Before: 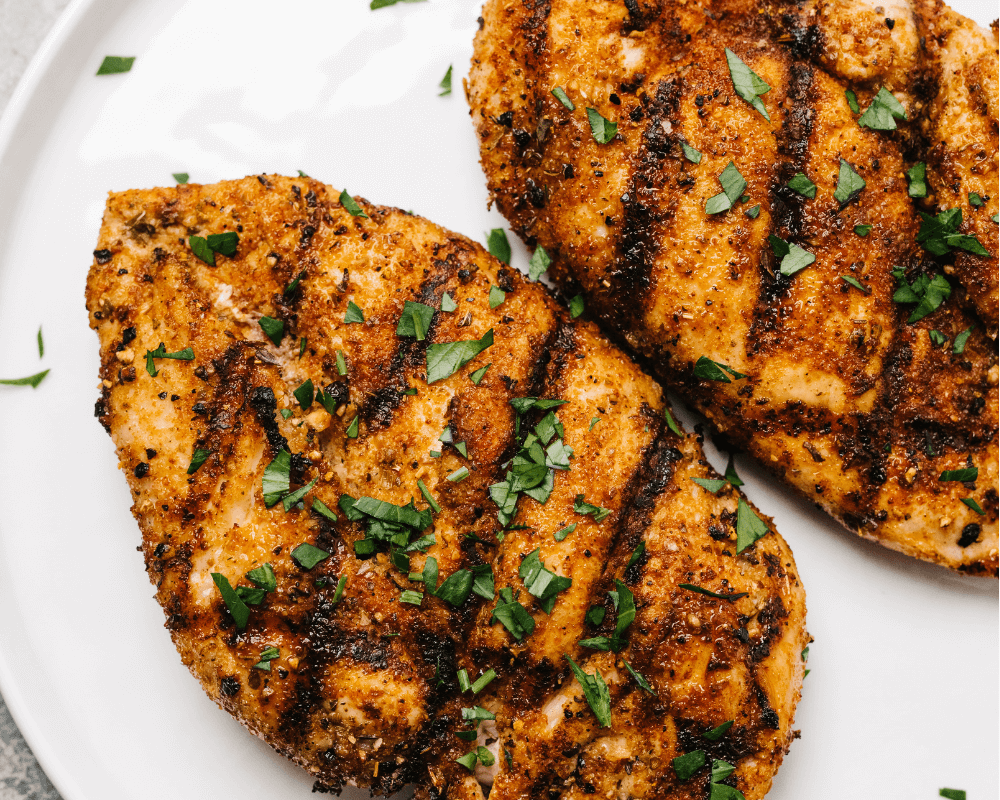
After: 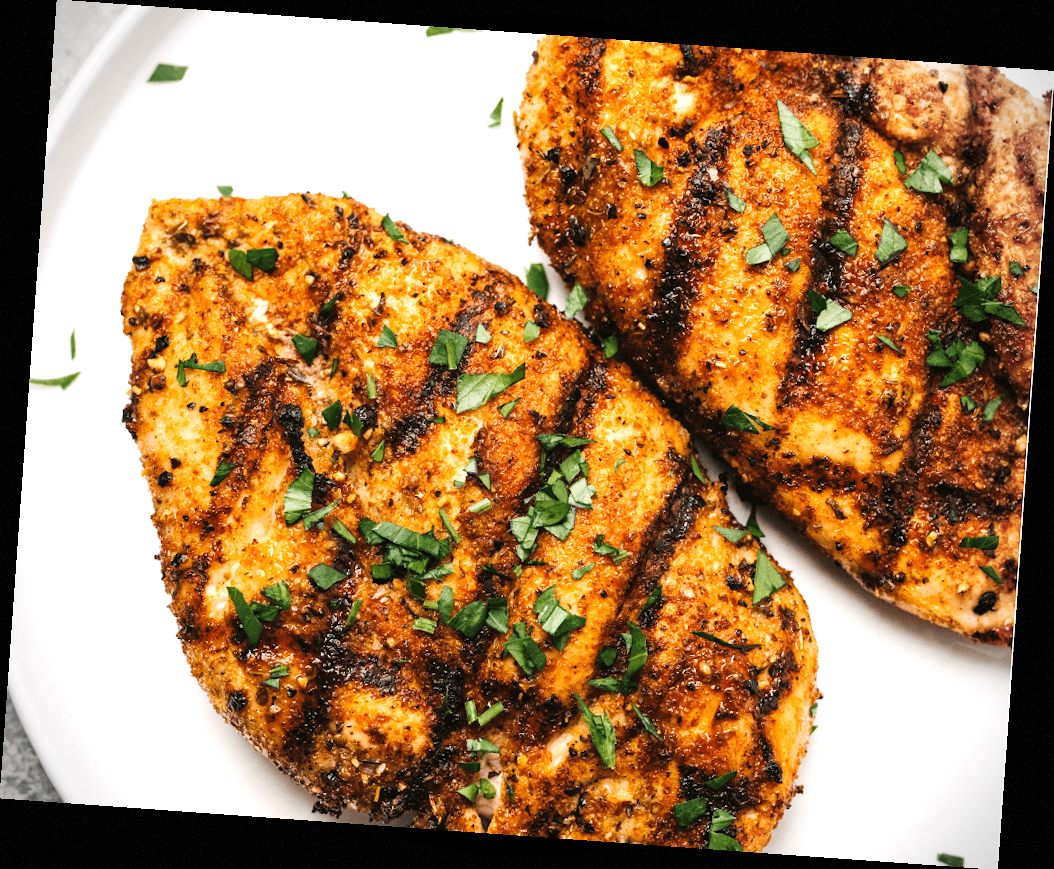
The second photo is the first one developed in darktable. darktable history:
rotate and perspective: rotation 4.1°, automatic cropping off
vignetting: dithering 8-bit output, unbound false
tone equalizer: on, module defaults
exposure: exposure 0.6 EV, compensate highlight preservation false
